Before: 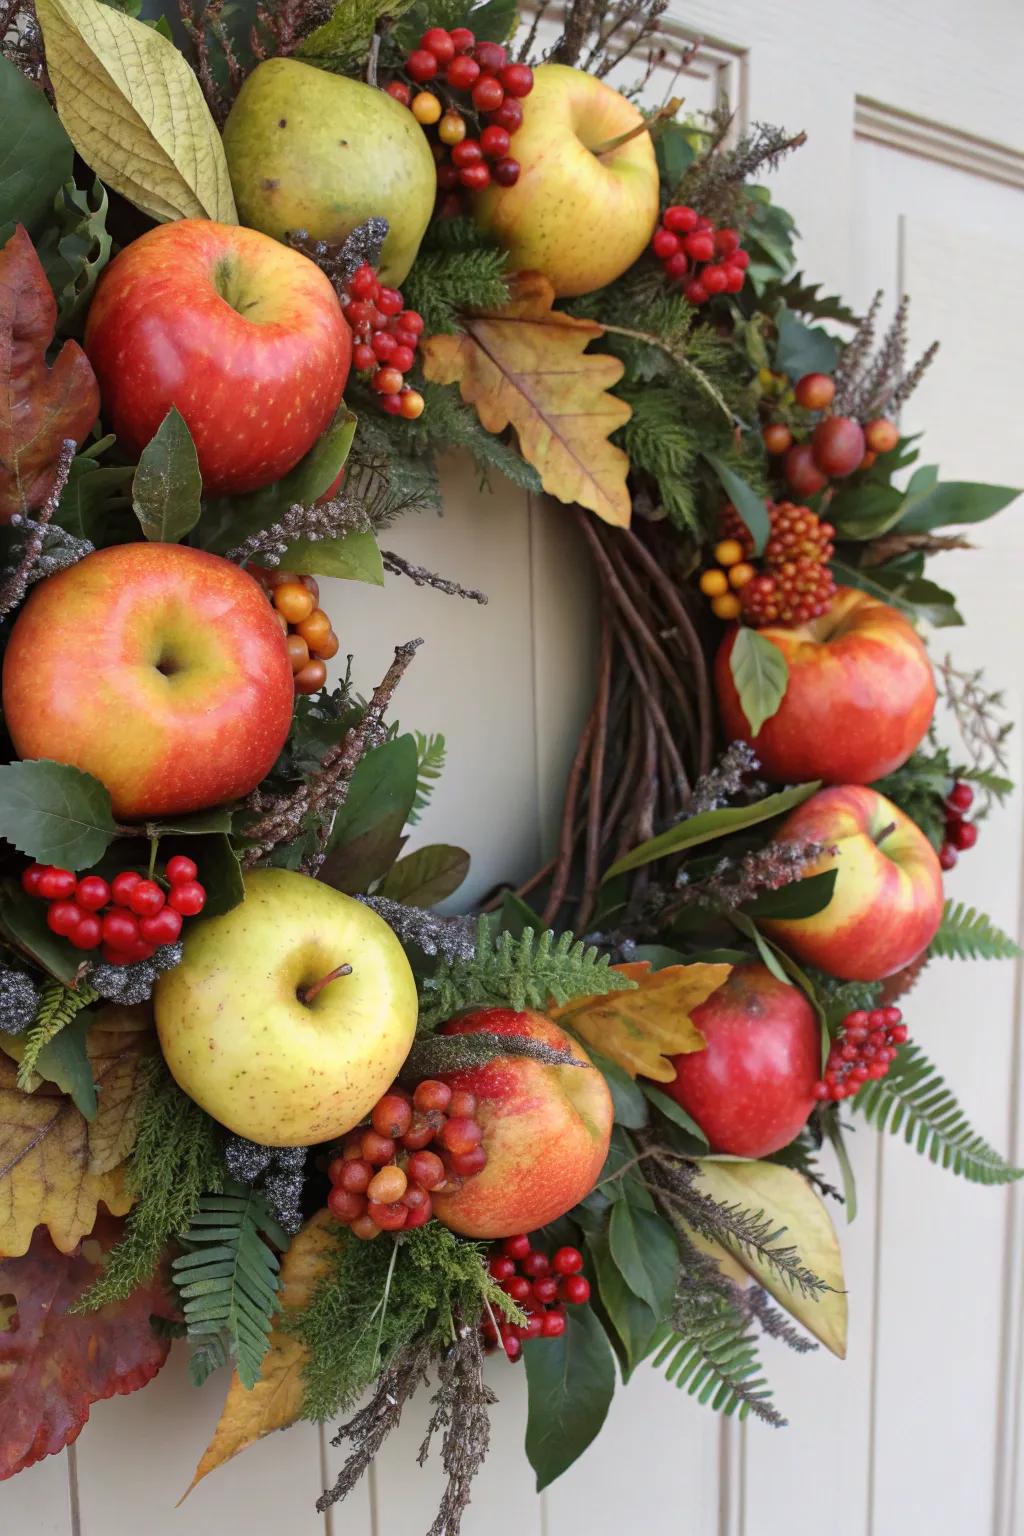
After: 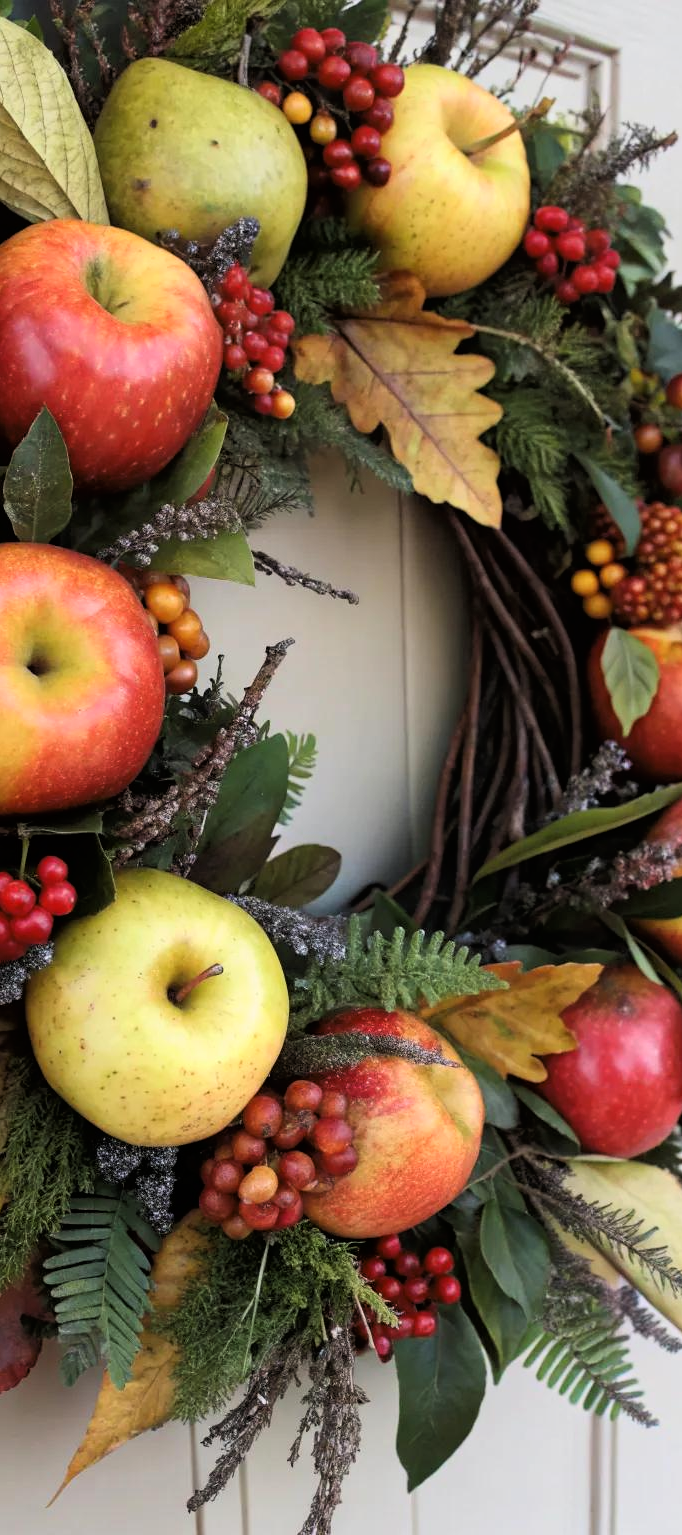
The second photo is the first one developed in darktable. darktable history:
tone curve: curves: ch0 [(0, 0) (0.118, 0.034) (0.182, 0.124) (0.265, 0.214) (0.504, 0.508) (0.783, 0.825) (1, 1)], color space Lab, linked channels, preserve colors none
crop and rotate: left 12.673%, right 20.66%
